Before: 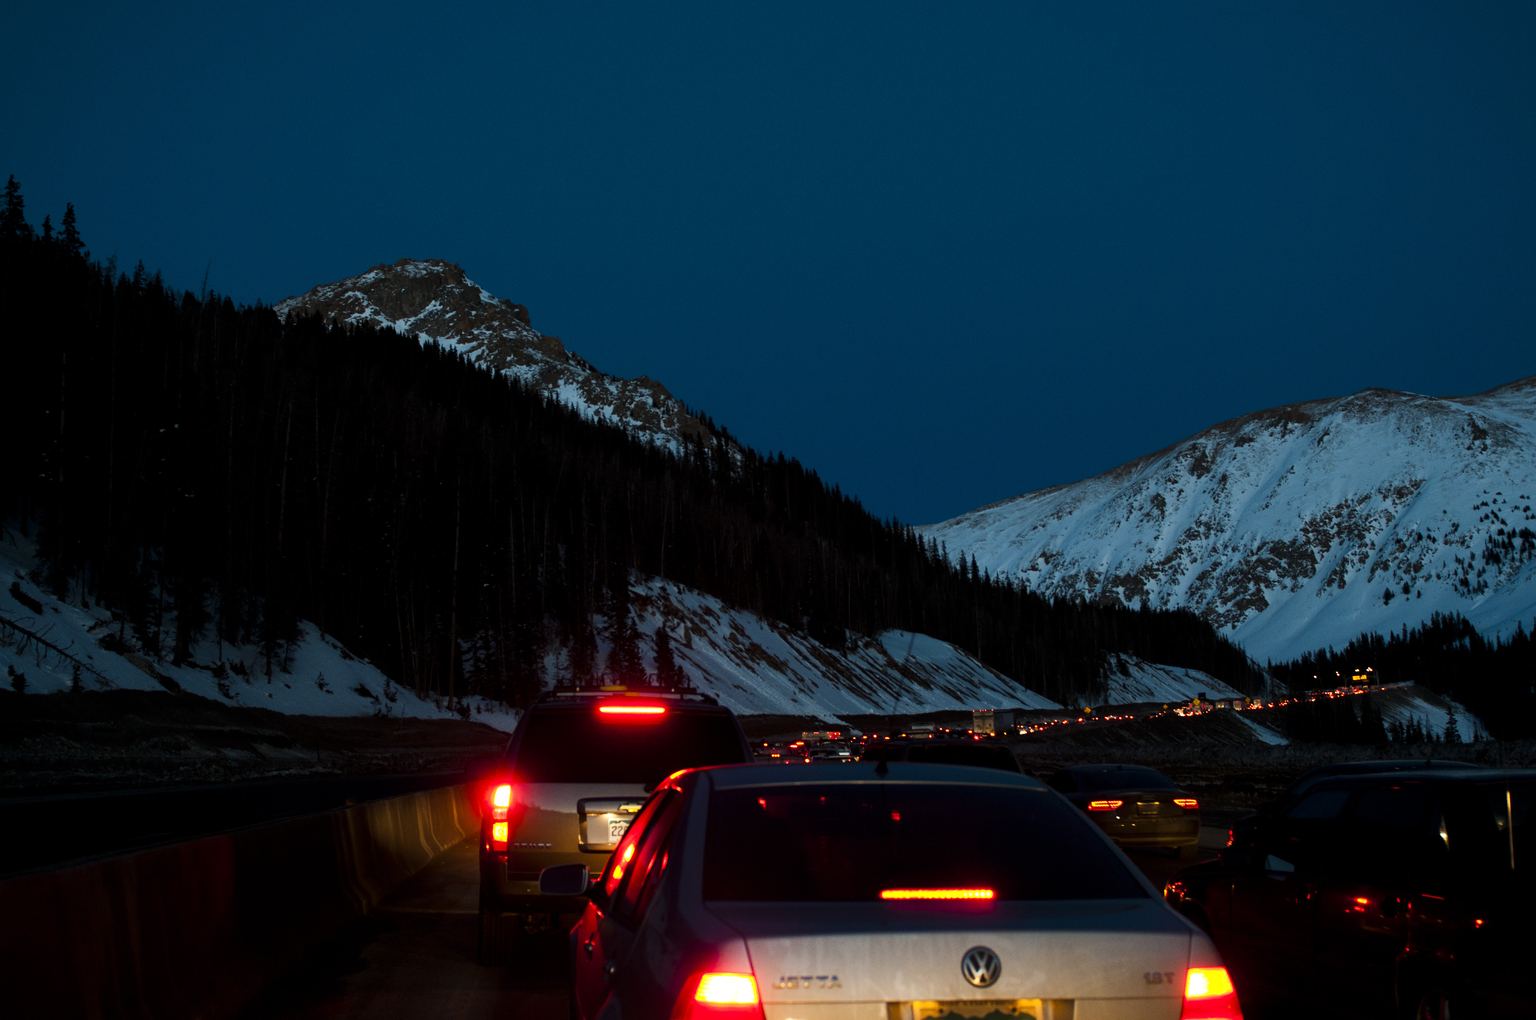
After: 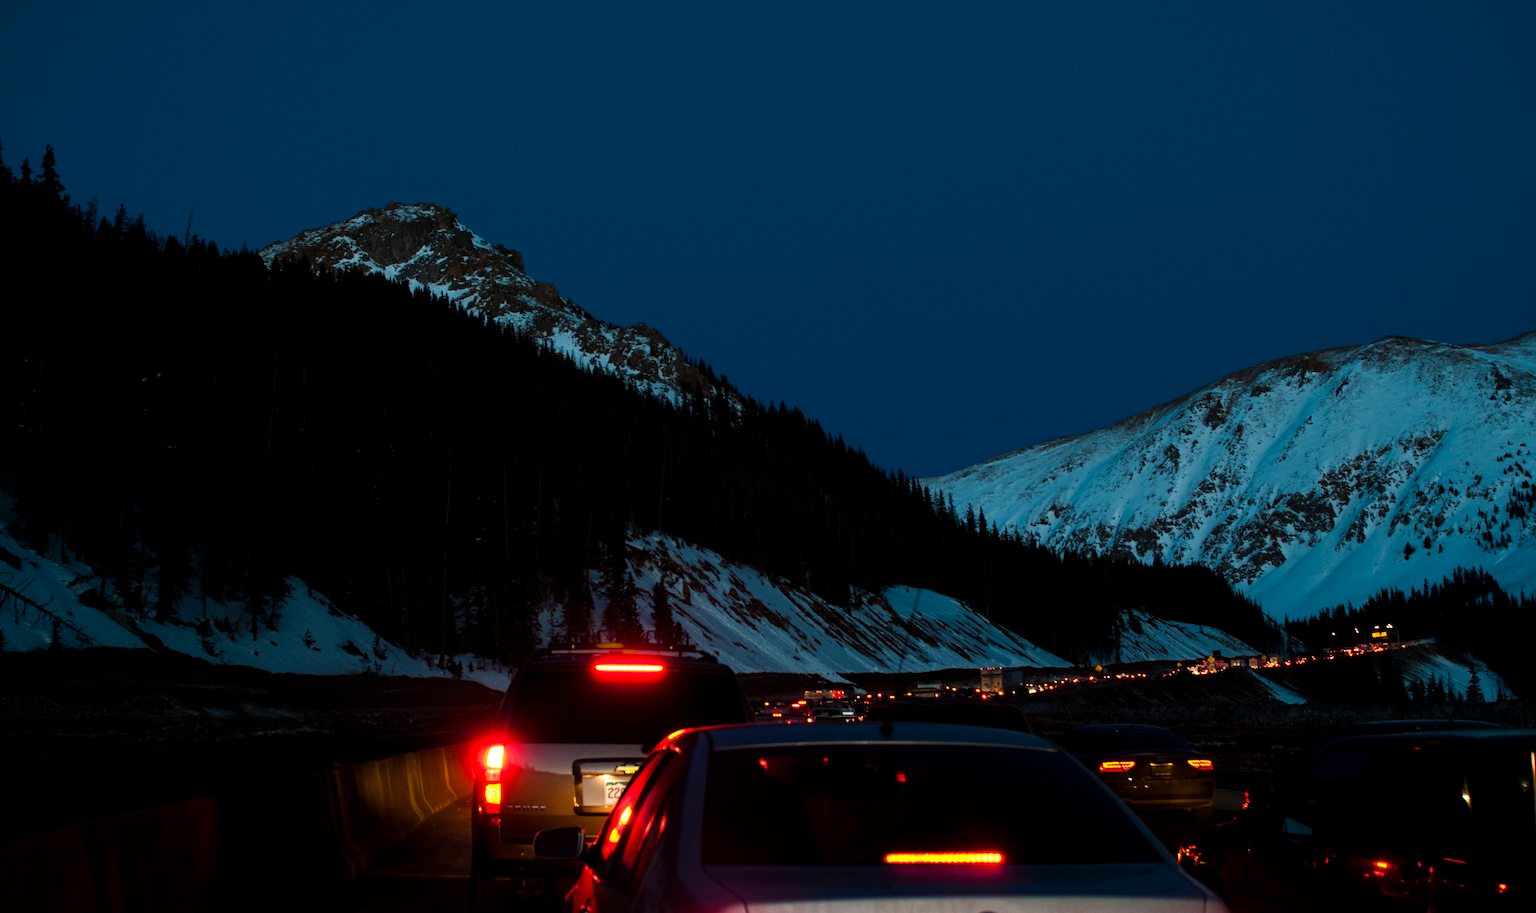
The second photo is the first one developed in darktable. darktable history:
crop: left 1.48%, top 6.157%, right 1.56%, bottom 7.025%
